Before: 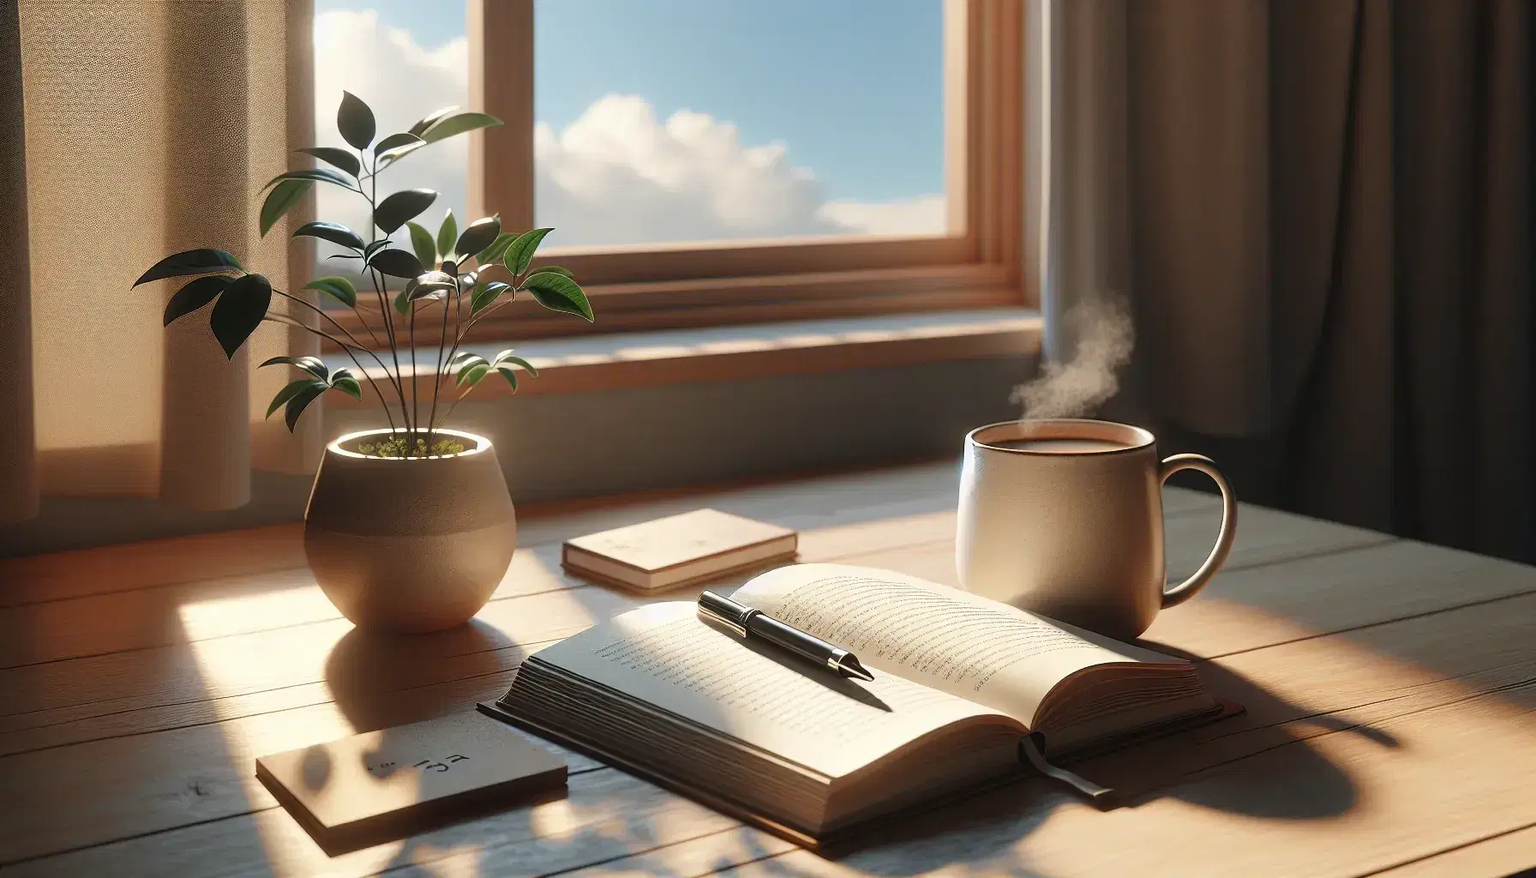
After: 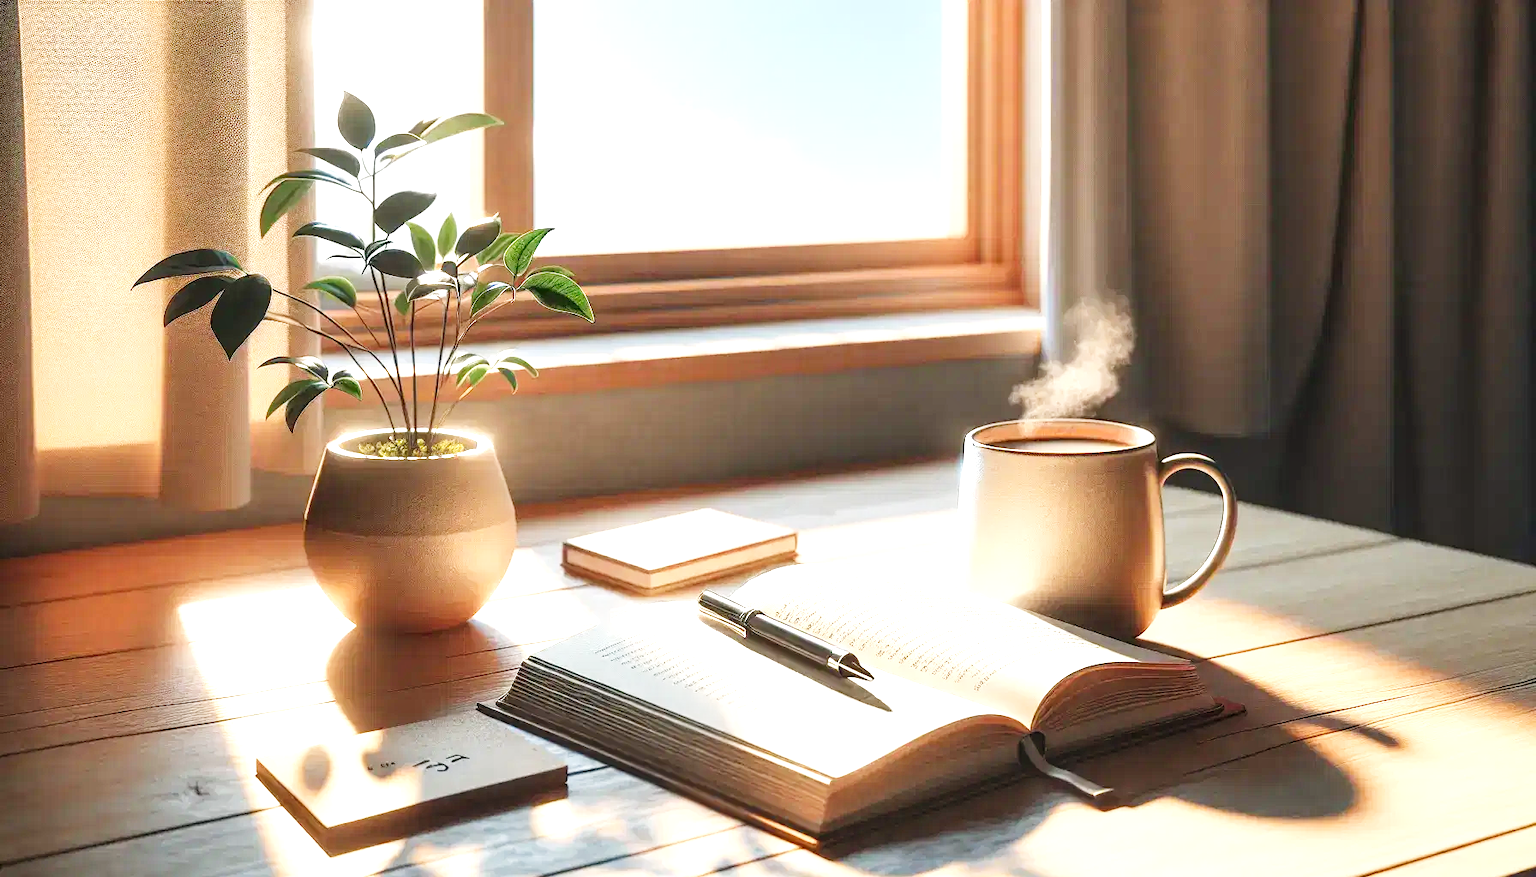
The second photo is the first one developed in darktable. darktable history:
exposure: black level correction 0, exposure 1.2 EV, compensate highlight preservation false
local contrast: on, module defaults
tone curve: curves: ch0 [(0, 0) (0.004, 0.001) (0.02, 0.008) (0.218, 0.218) (0.664, 0.774) (0.832, 0.914) (1, 1)], preserve colors none
